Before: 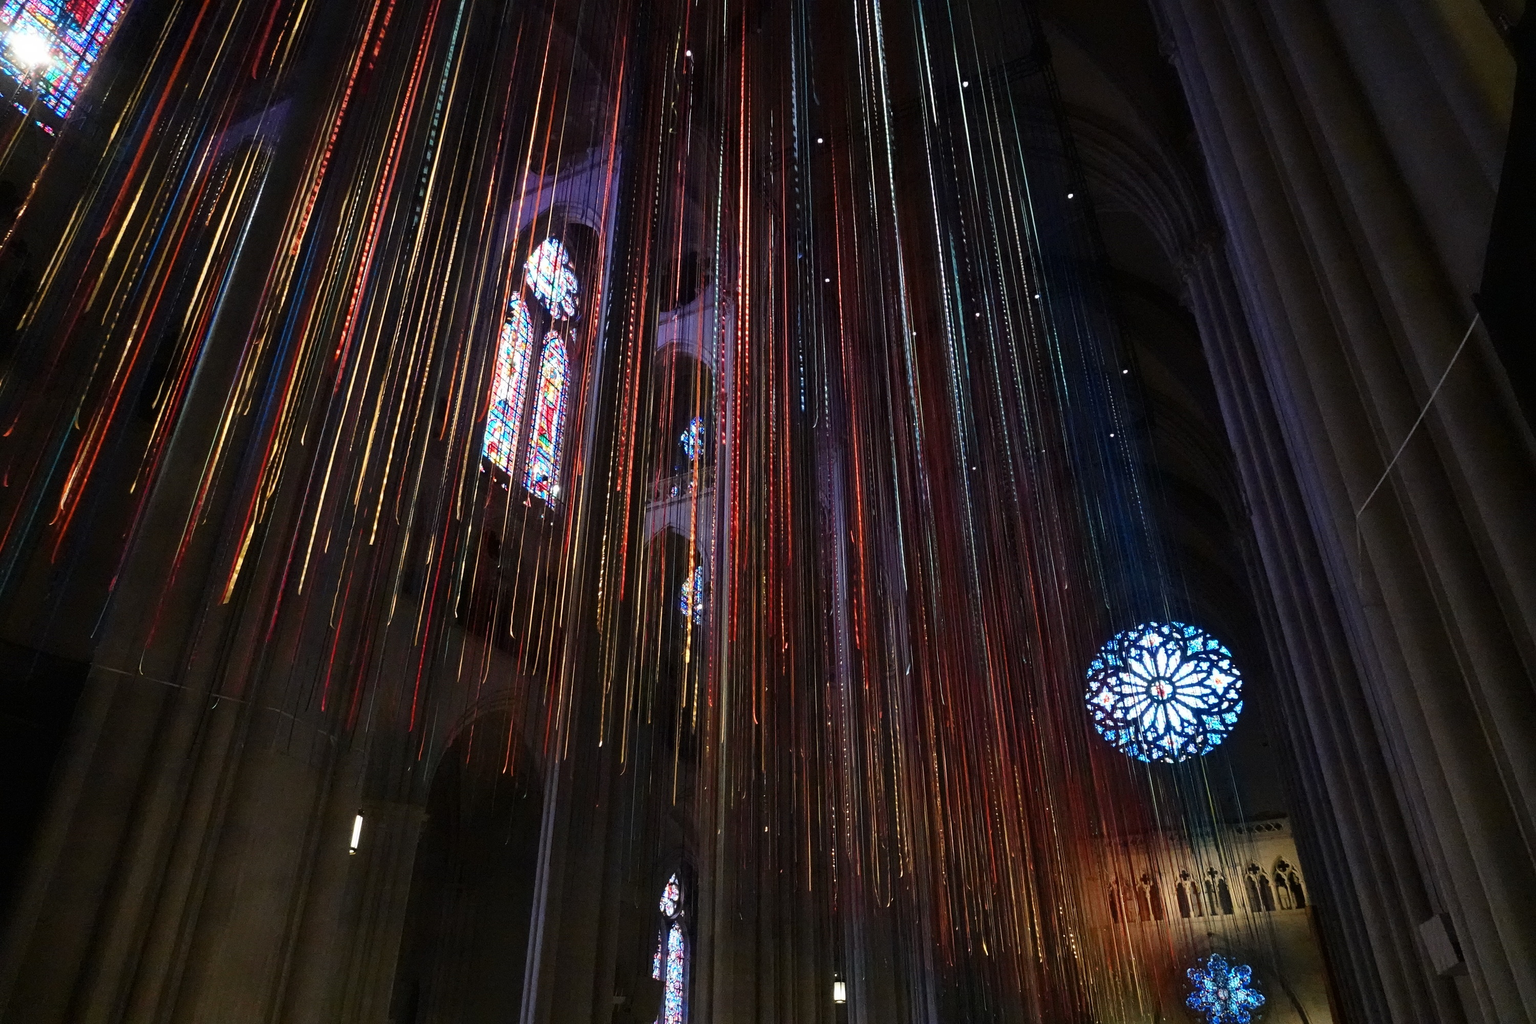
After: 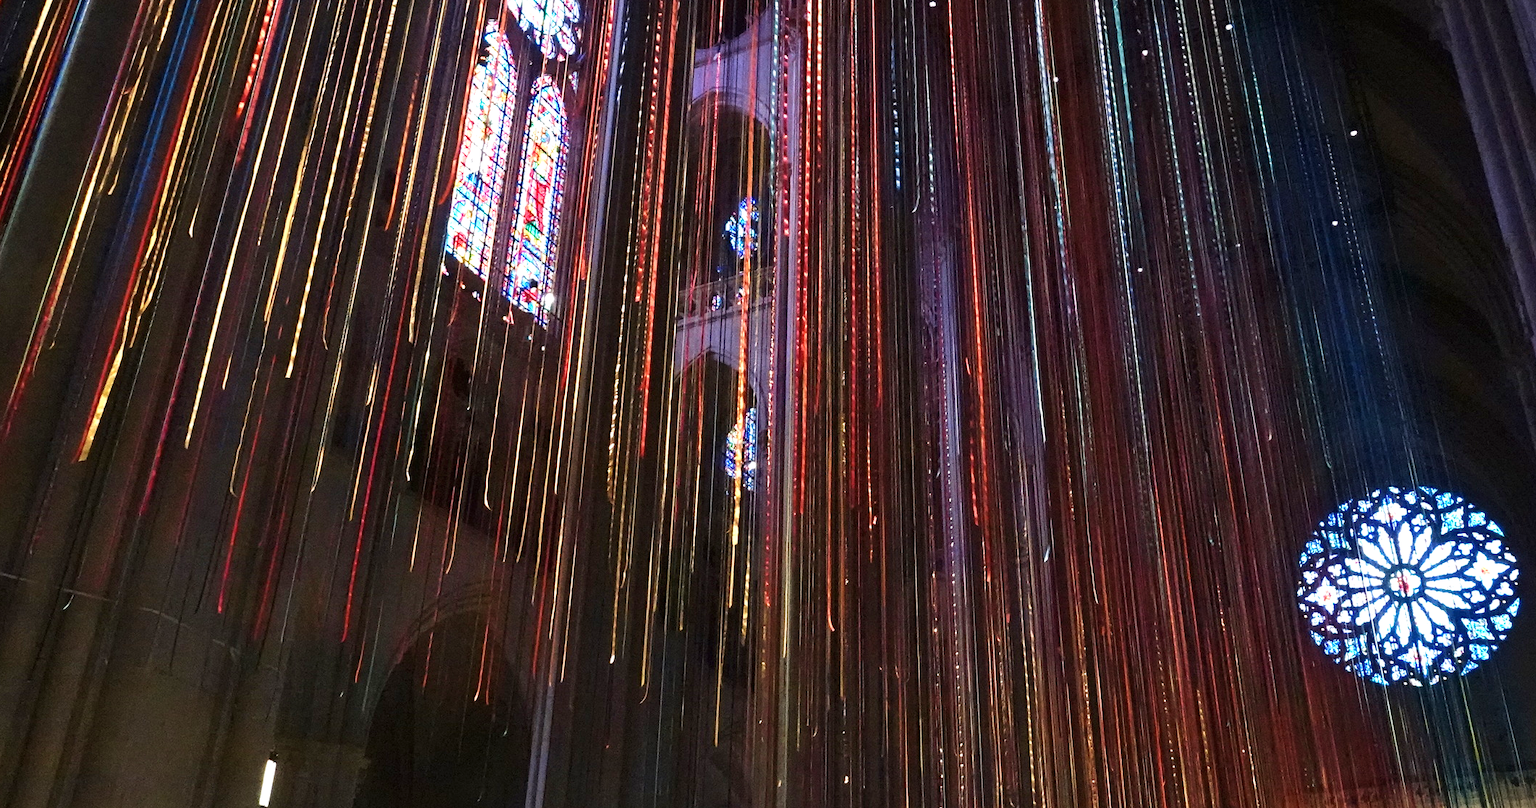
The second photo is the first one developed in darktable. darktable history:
exposure: black level correction 0, exposure 0.701 EV, compensate highlight preservation false
crop: left 10.926%, top 27.129%, right 18.304%, bottom 17.006%
velvia: on, module defaults
